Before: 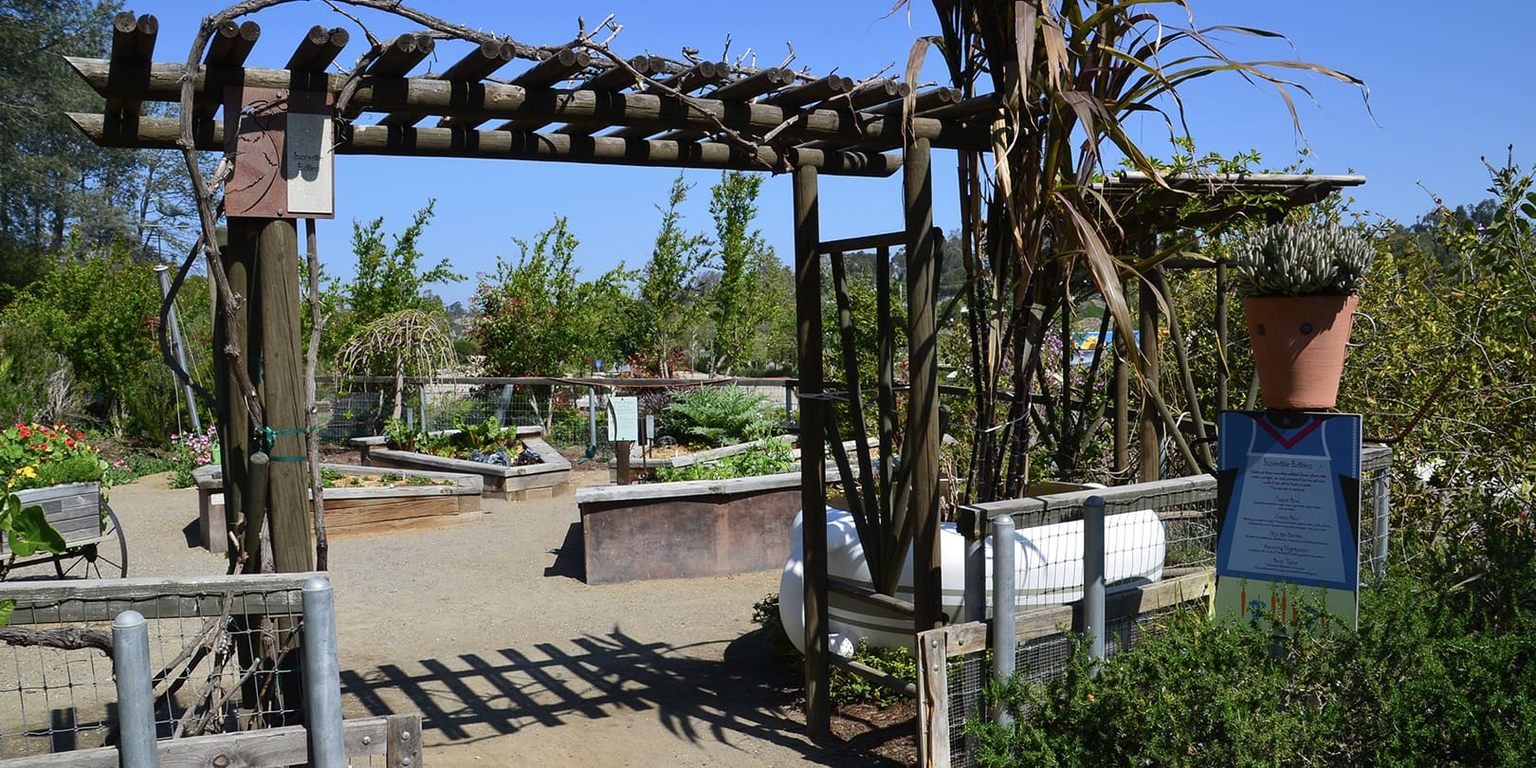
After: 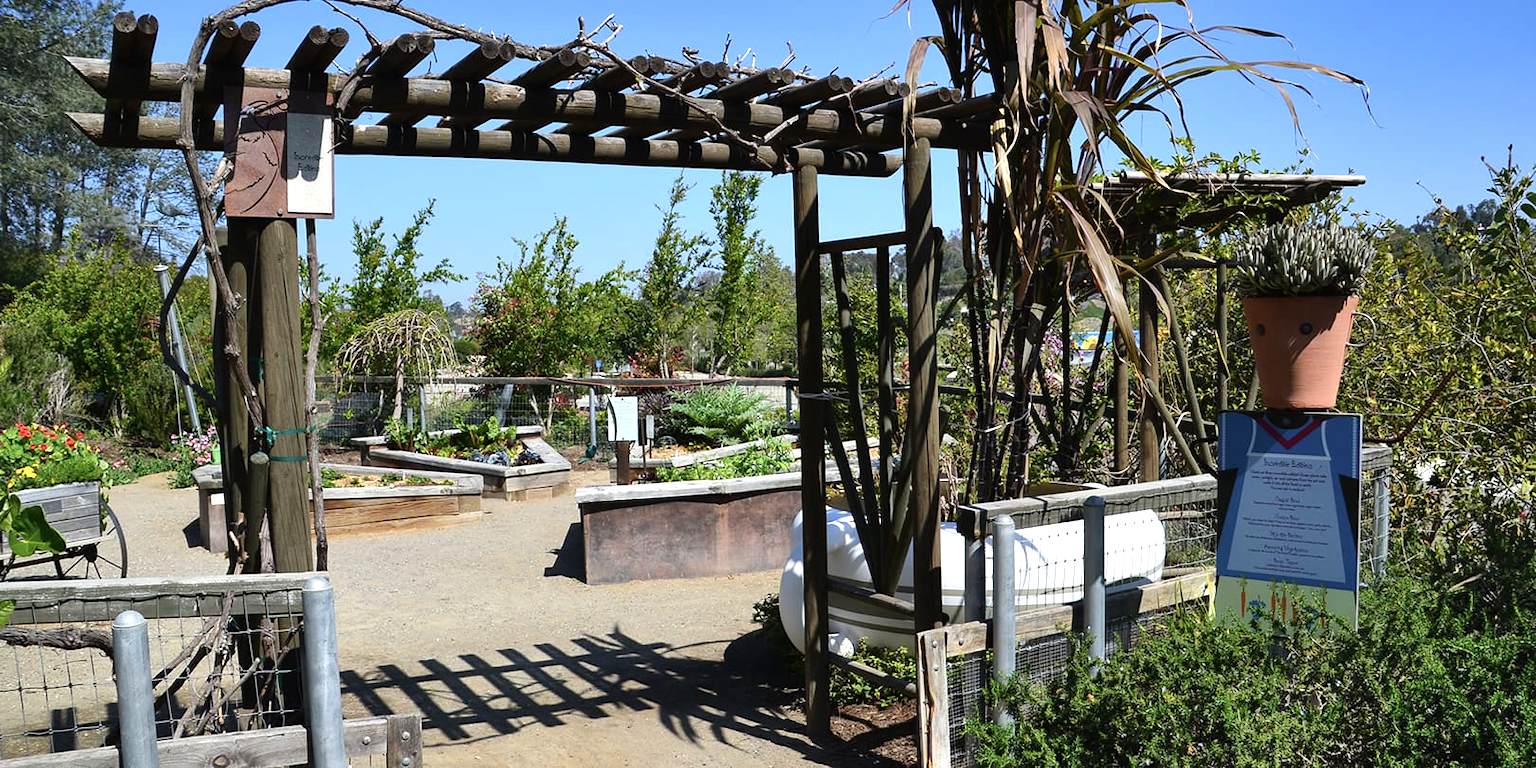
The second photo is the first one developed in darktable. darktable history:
tone equalizer: -8 EV -0.408 EV, -7 EV -0.418 EV, -6 EV -0.296 EV, -5 EV -0.238 EV, -3 EV 0.197 EV, -2 EV 0.349 EV, -1 EV 0.37 EV, +0 EV 0.433 EV
shadows and highlights: shadows 58.84, soften with gaussian
exposure: exposure 0.134 EV, compensate exposure bias true, compensate highlight preservation false
